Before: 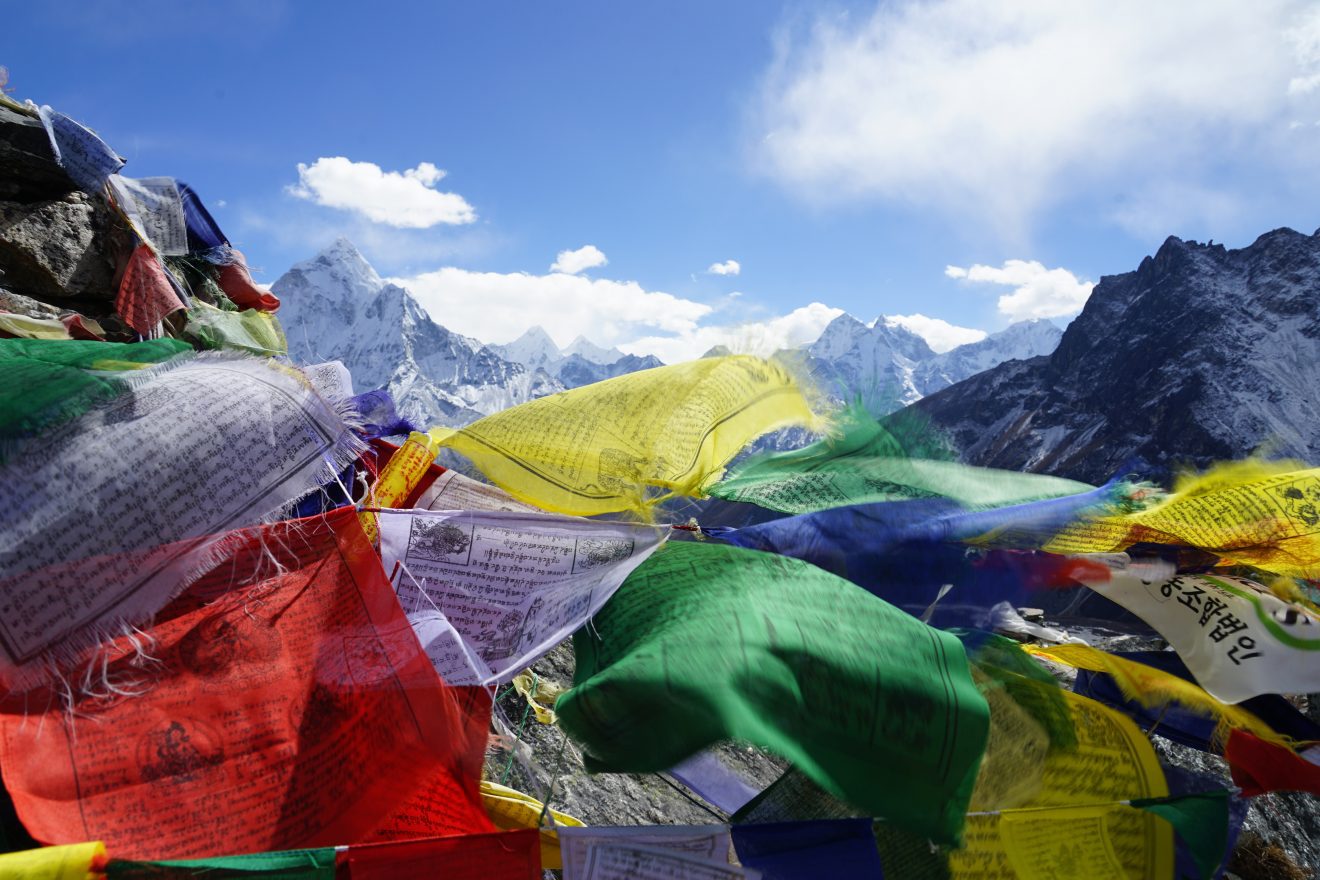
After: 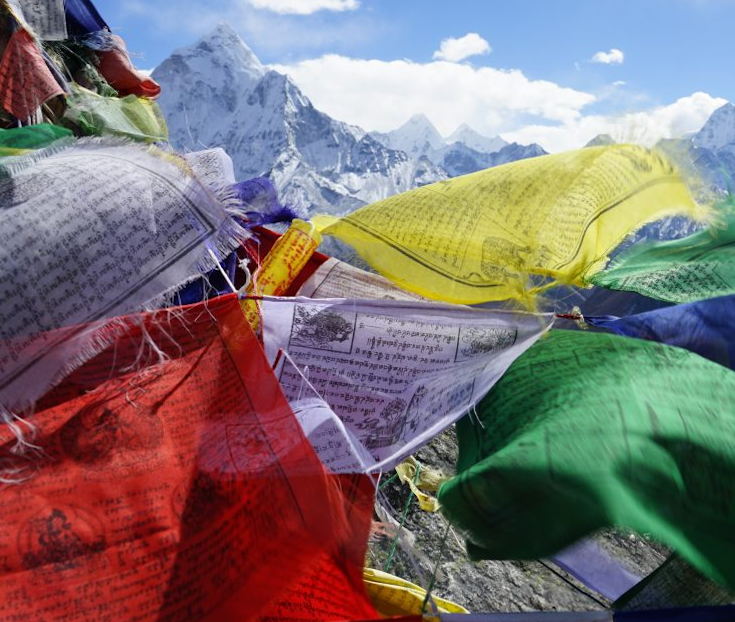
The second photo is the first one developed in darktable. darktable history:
crop: left 8.966%, top 23.852%, right 34.699%, bottom 4.703%
rotate and perspective: rotation 0.174°, lens shift (vertical) 0.013, lens shift (horizontal) 0.019, shear 0.001, automatic cropping original format, crop left 0.007, crop right 0.991, crop top 0.016, crop bottom 0.997
